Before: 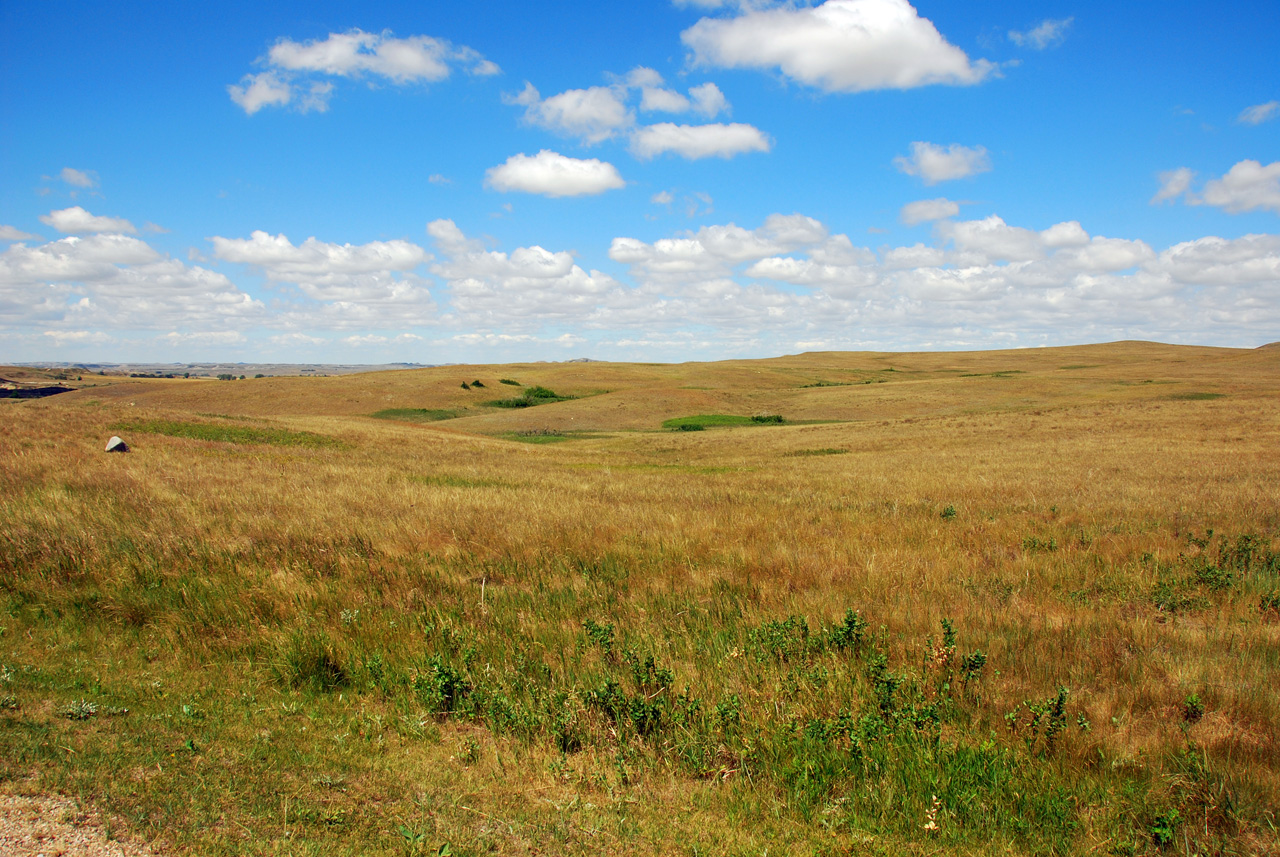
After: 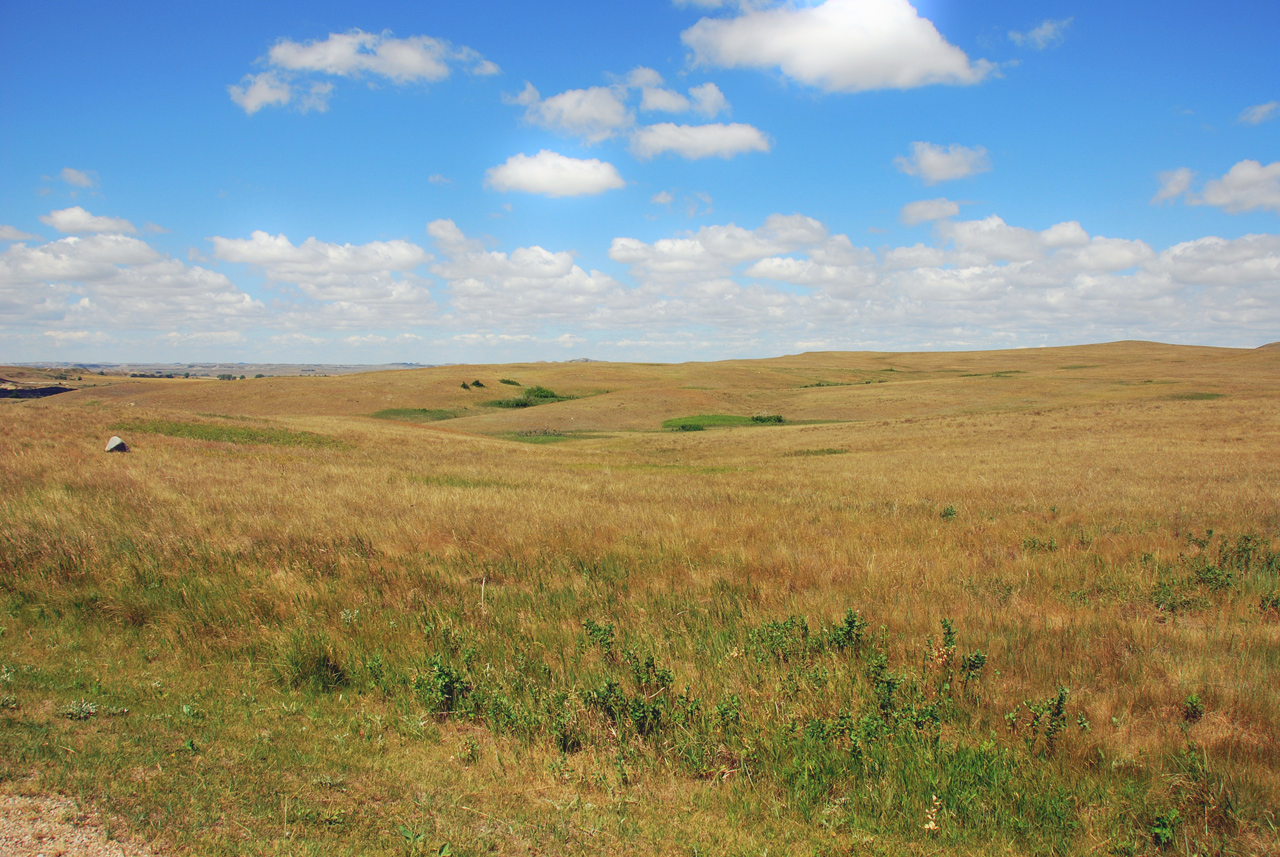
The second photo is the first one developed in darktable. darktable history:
bloom: size 5%, threshold 95%, strength 15%
contrast brightness saturation: contrast -0.15, brightness 0.05, saturation -0.12
